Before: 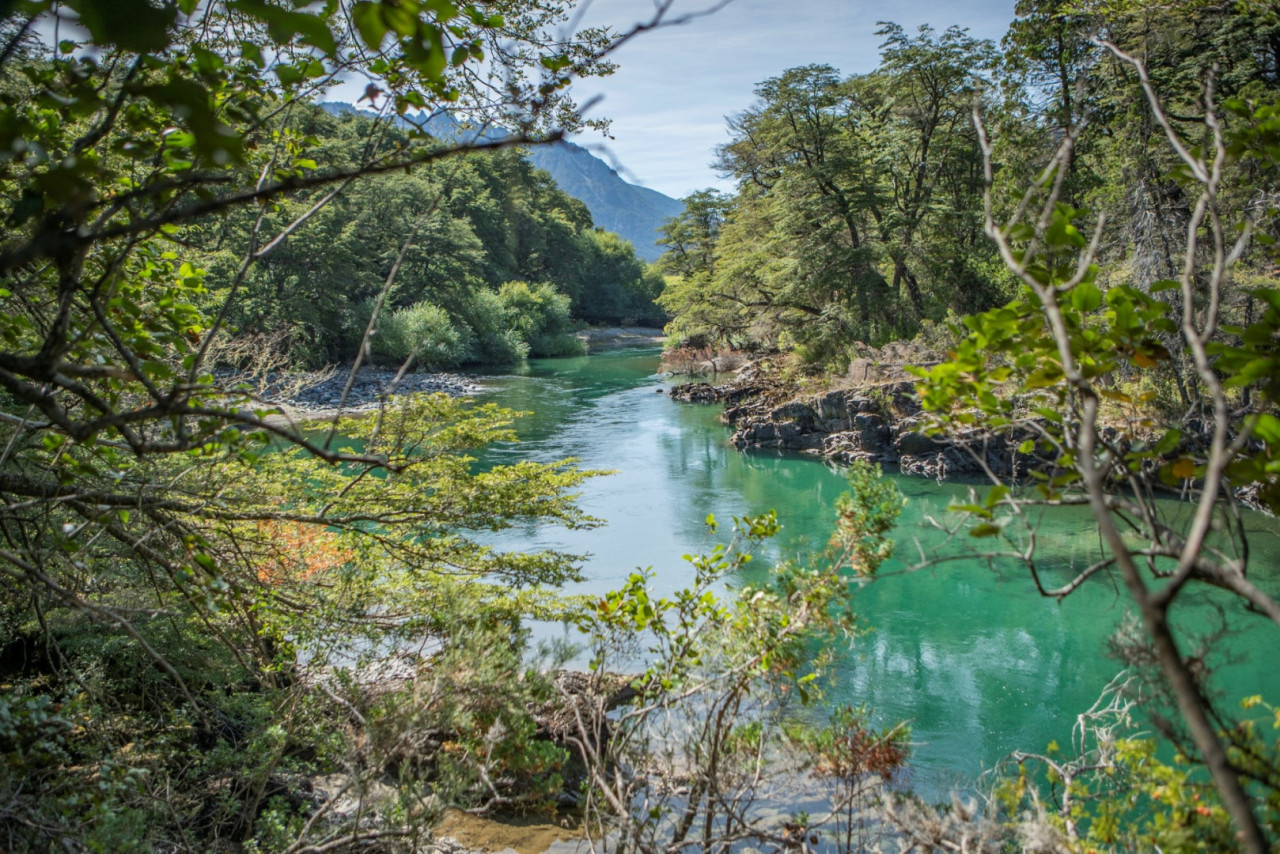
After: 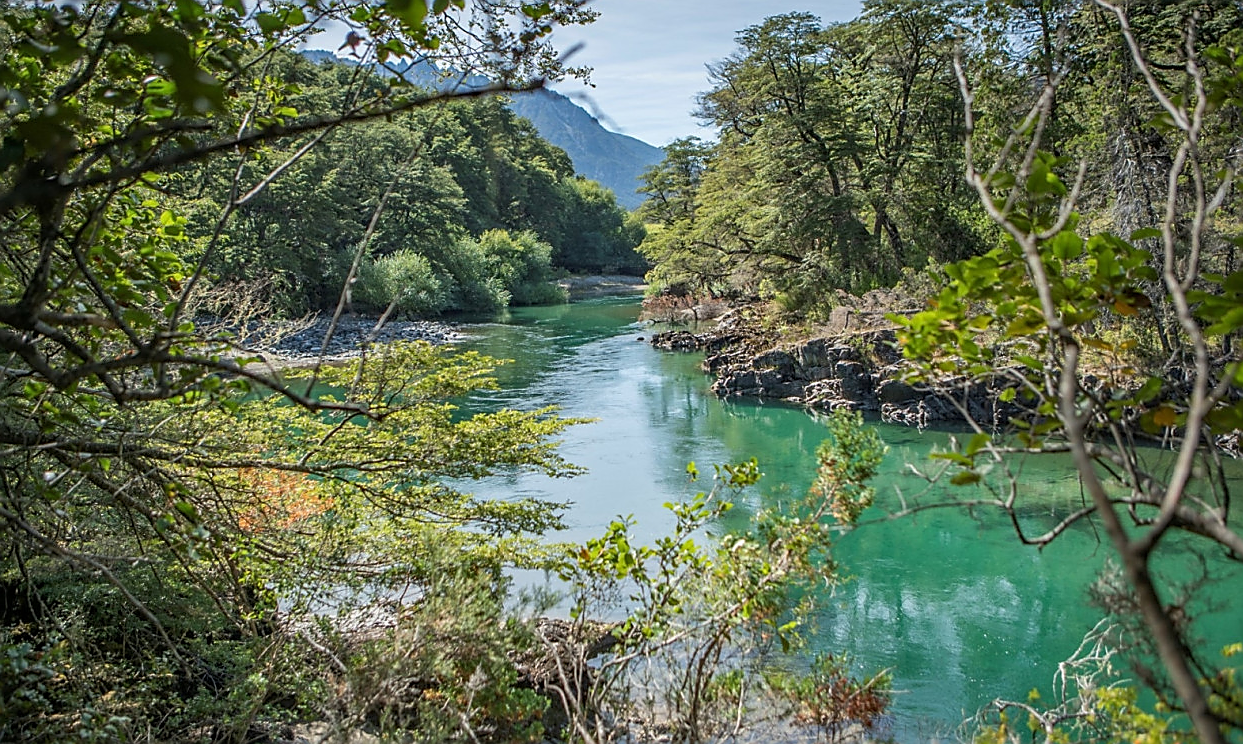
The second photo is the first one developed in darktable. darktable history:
sharpen: radius 1.4, amount 1.25, threshold 0.7
crop: left 1.507%, top 6.147%, right 1.379%, bottom 6.637%
